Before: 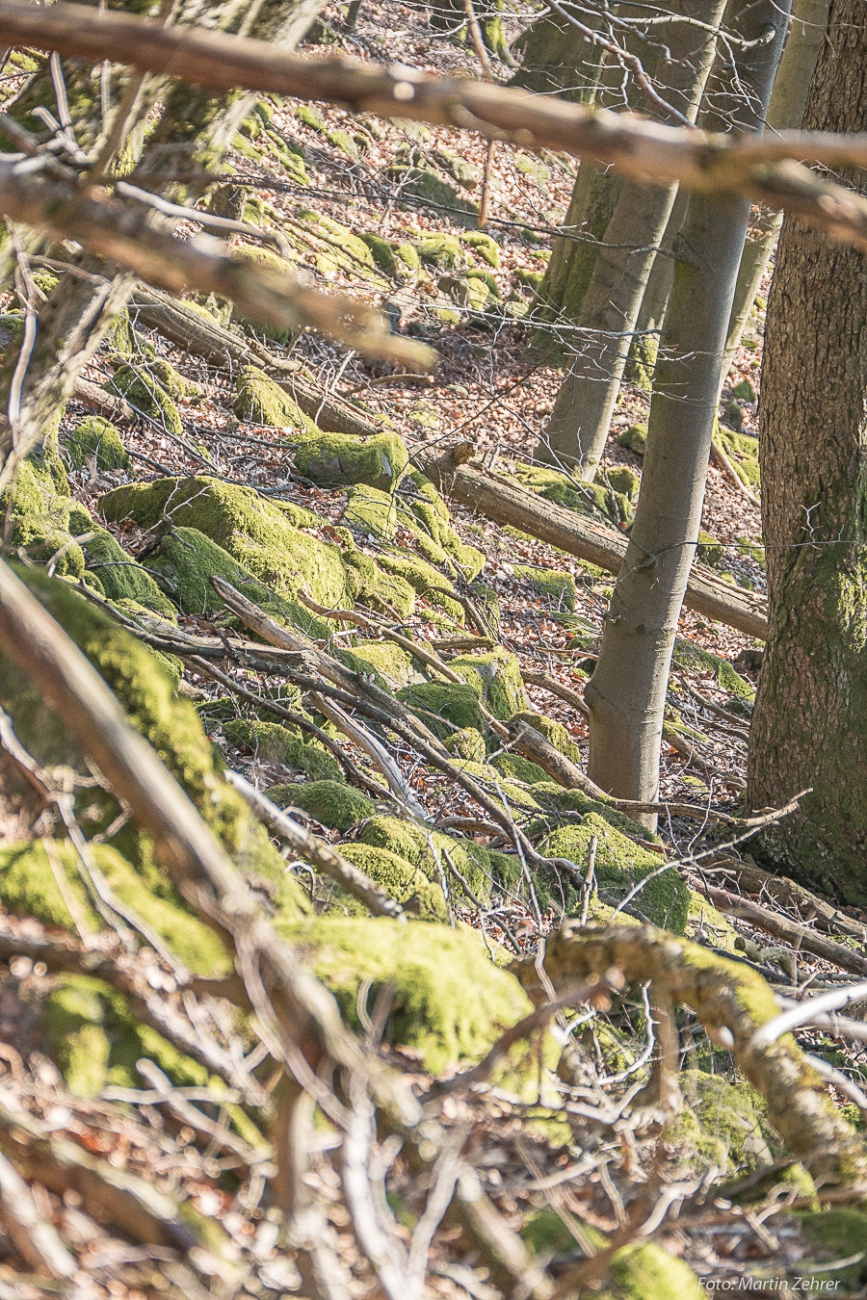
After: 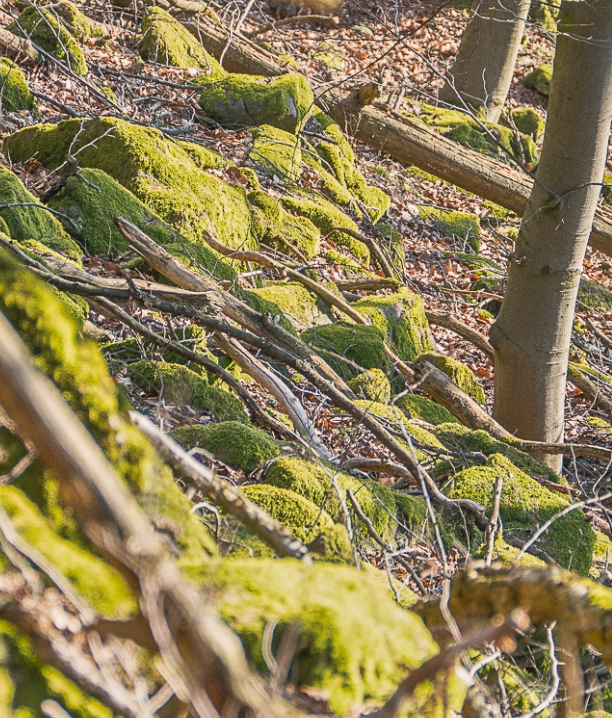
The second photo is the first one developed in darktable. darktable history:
crop: left 11.04%, top 27.623%, right 18.307%, bottom 17.078%
tone equalizer: -8 EV -0.001 EV, -7 EV 0.004 EV, -6 EV -0.023 EV, -5 EV 0.021 EV, -4 EV -0.017 EV, -3 EV 0.019 EV, -2 EV -0.085 EV, -1 EV -0.309 EV, +0 EV -0.606 EV
color balance rgb: highlights gain › chroma 1.008%, highlights gain › hue 60.26°, perceptual saturation grading › global saturation 30.118%, perceptual brilliance grading › global brilliance 15.499%, perceptual brilliance grading › shadows -35.264%, contrast -10.265%
